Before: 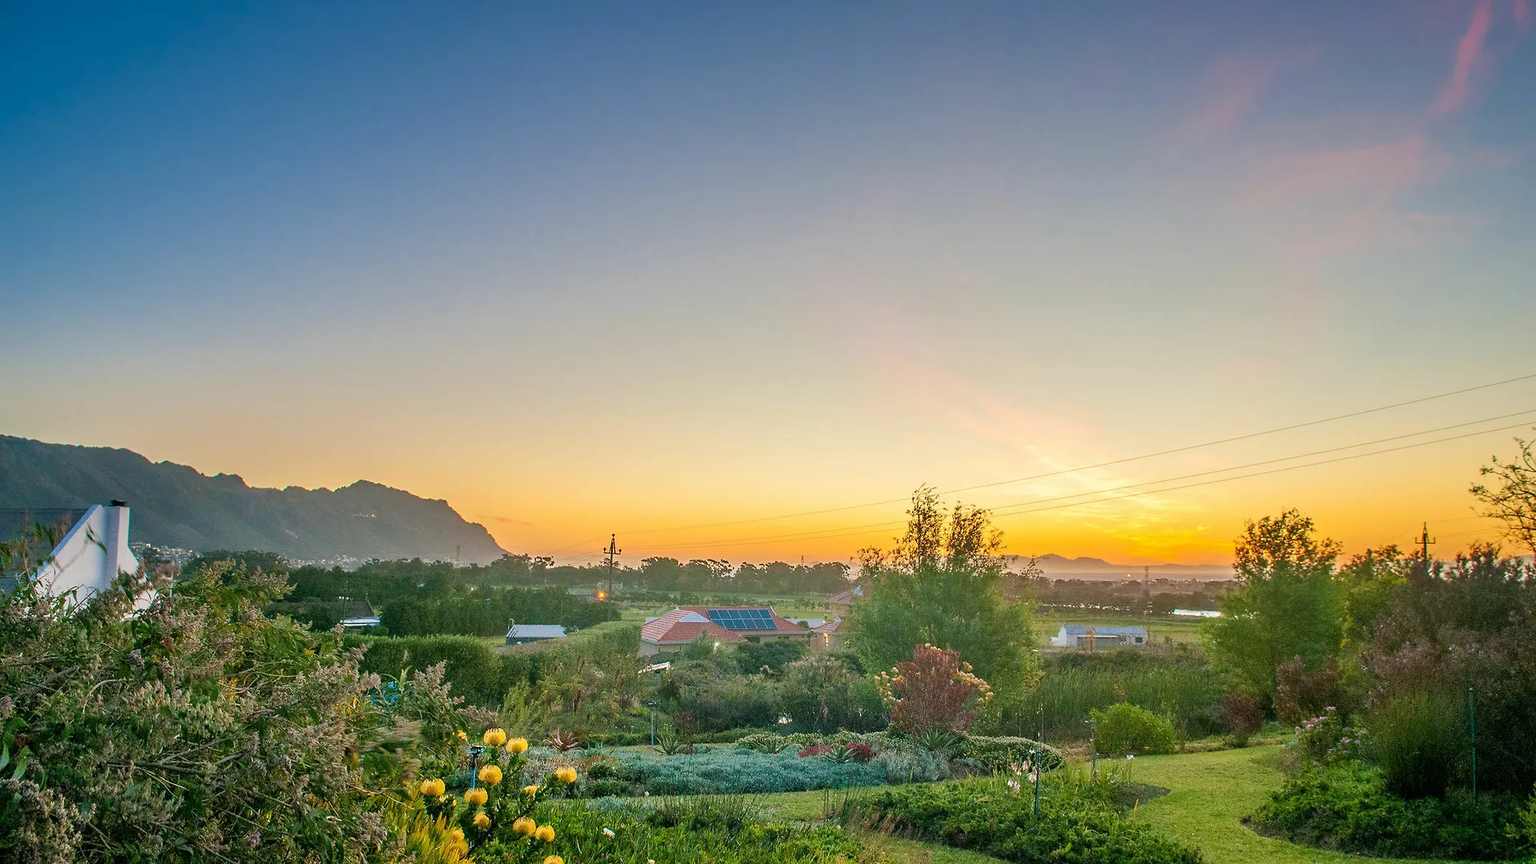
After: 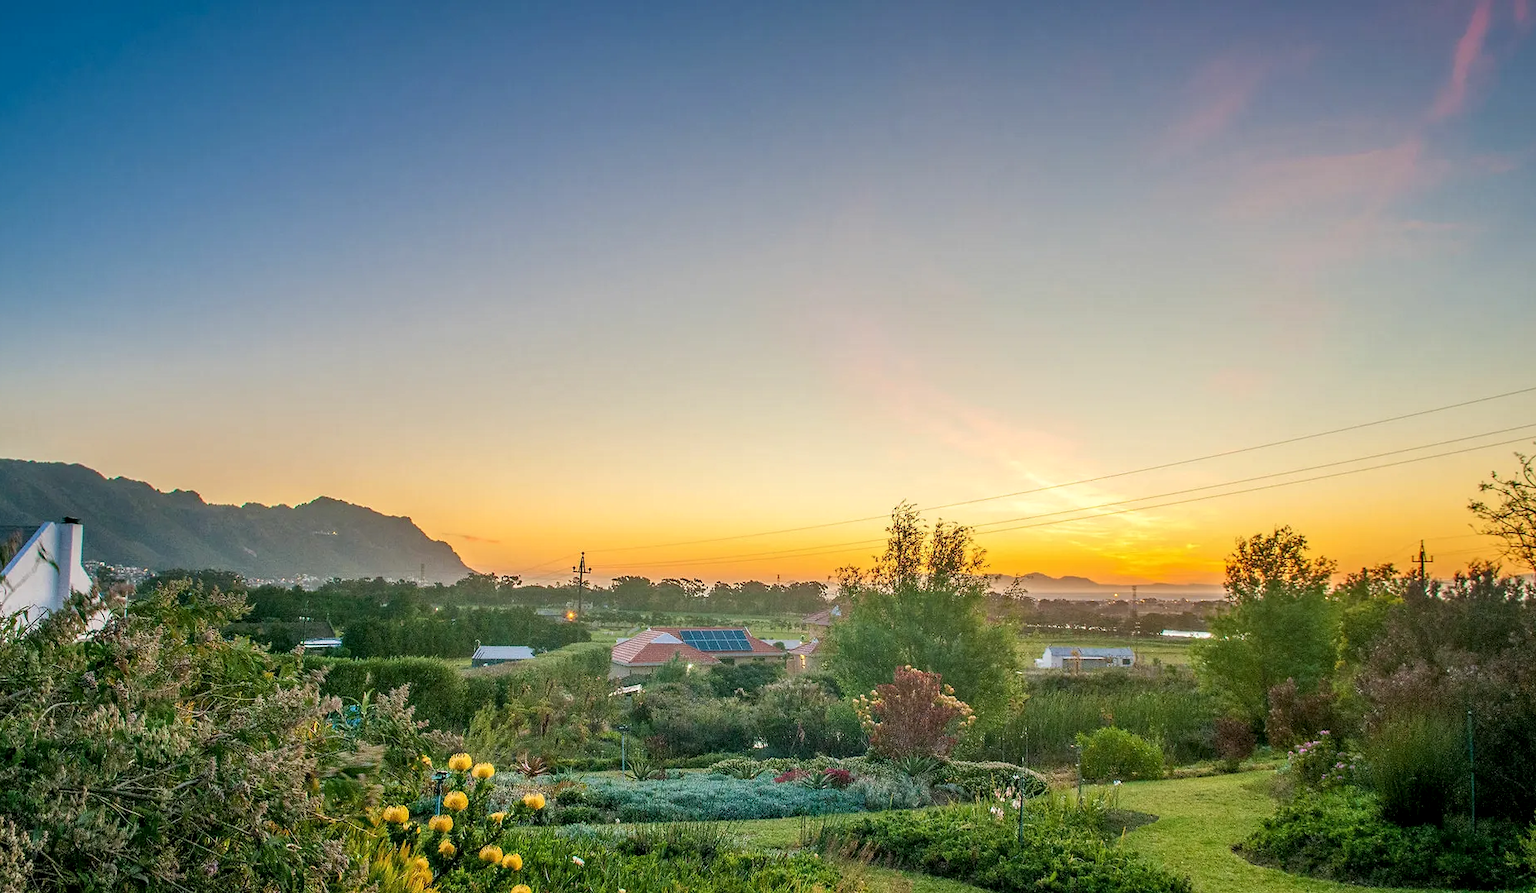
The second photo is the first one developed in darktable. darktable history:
local contrast: on, module defaults
white balance: emerald 1
crop and rotate: left 3.238%
